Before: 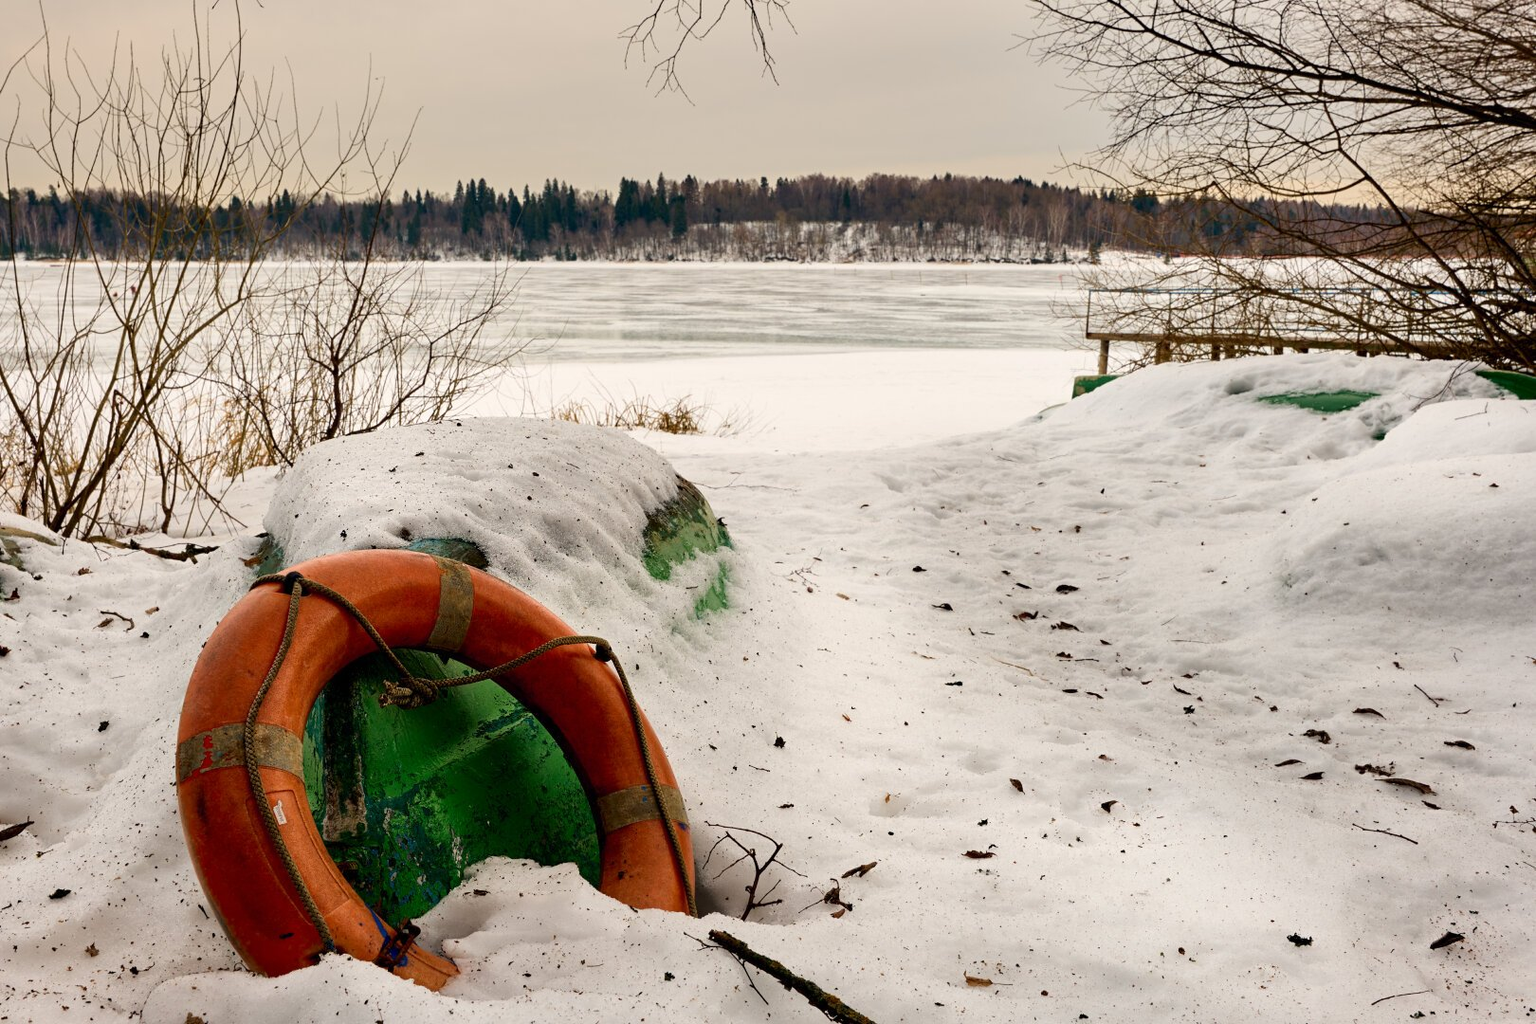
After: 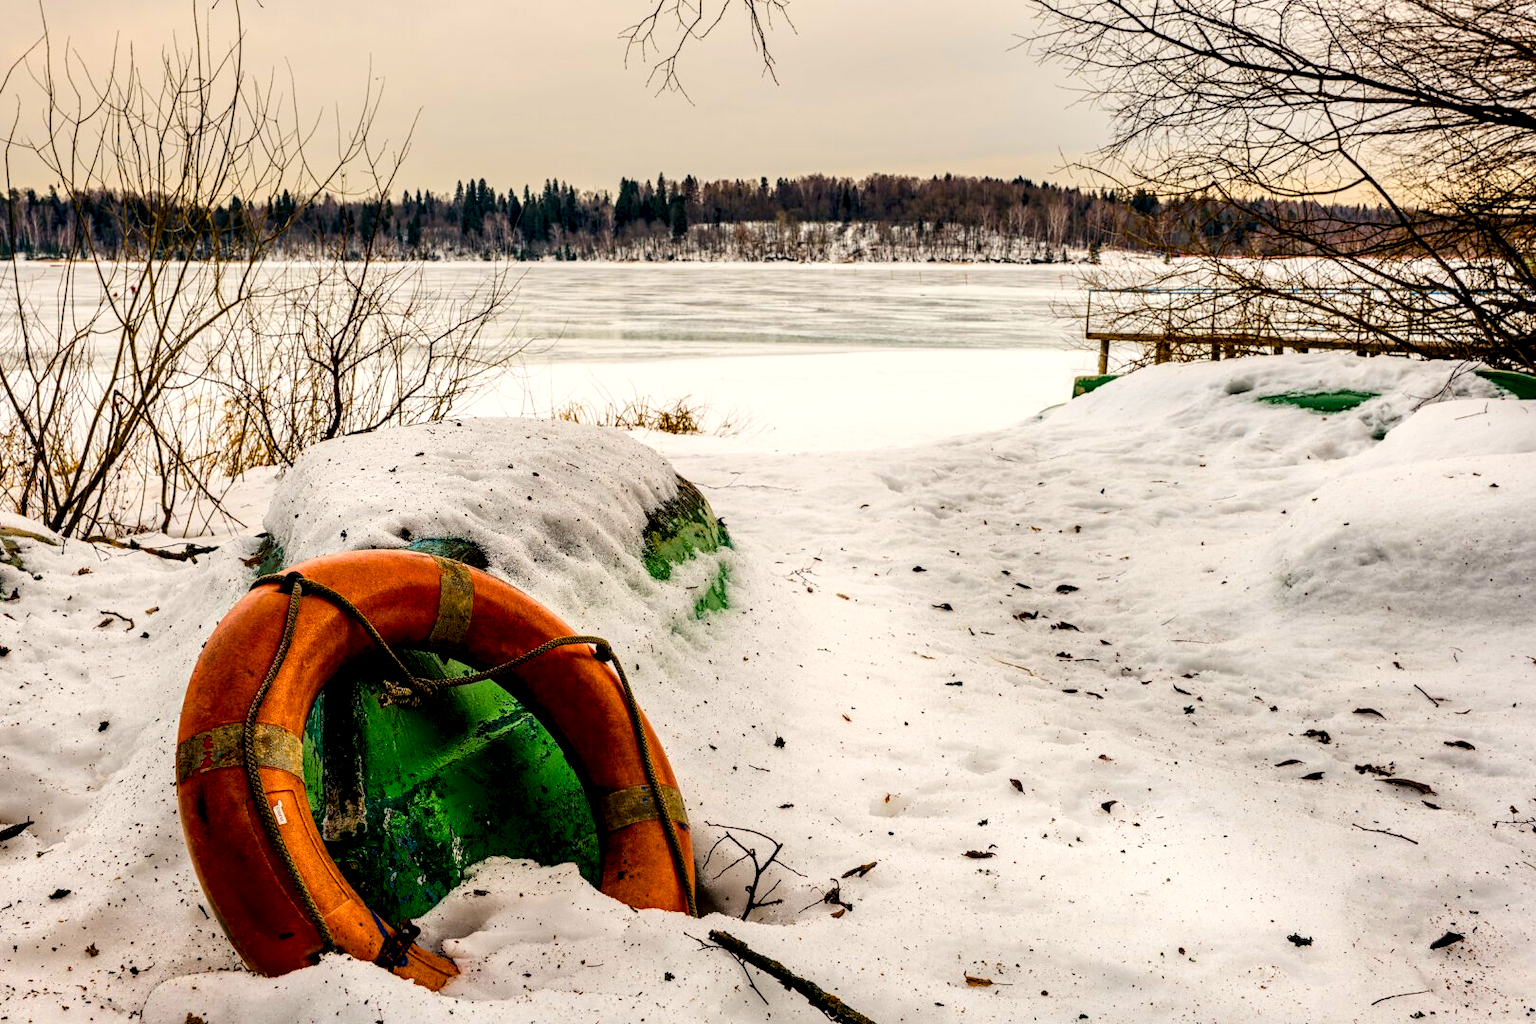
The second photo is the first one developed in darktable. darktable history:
color balance rgb: perceptual saturation grading › global saturation 30.654%, global vibrance 9.483%
tone curve: curves: ch0 [(0, 0) (0.004, 0.001) (0.133, 0.112) (0.325, 0.362) (0.832, 0.893) (1, 1)], color space Lab, linked channels, preserve colors none
local contrast: detail 160%
